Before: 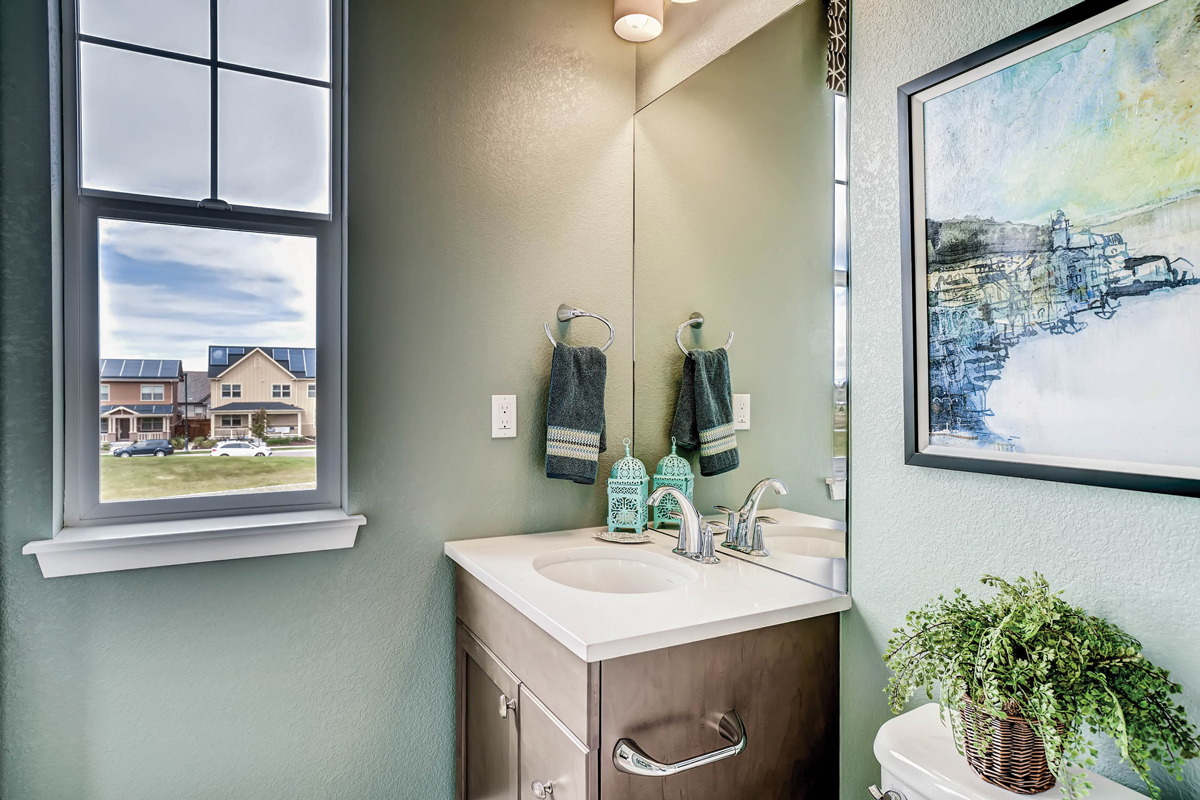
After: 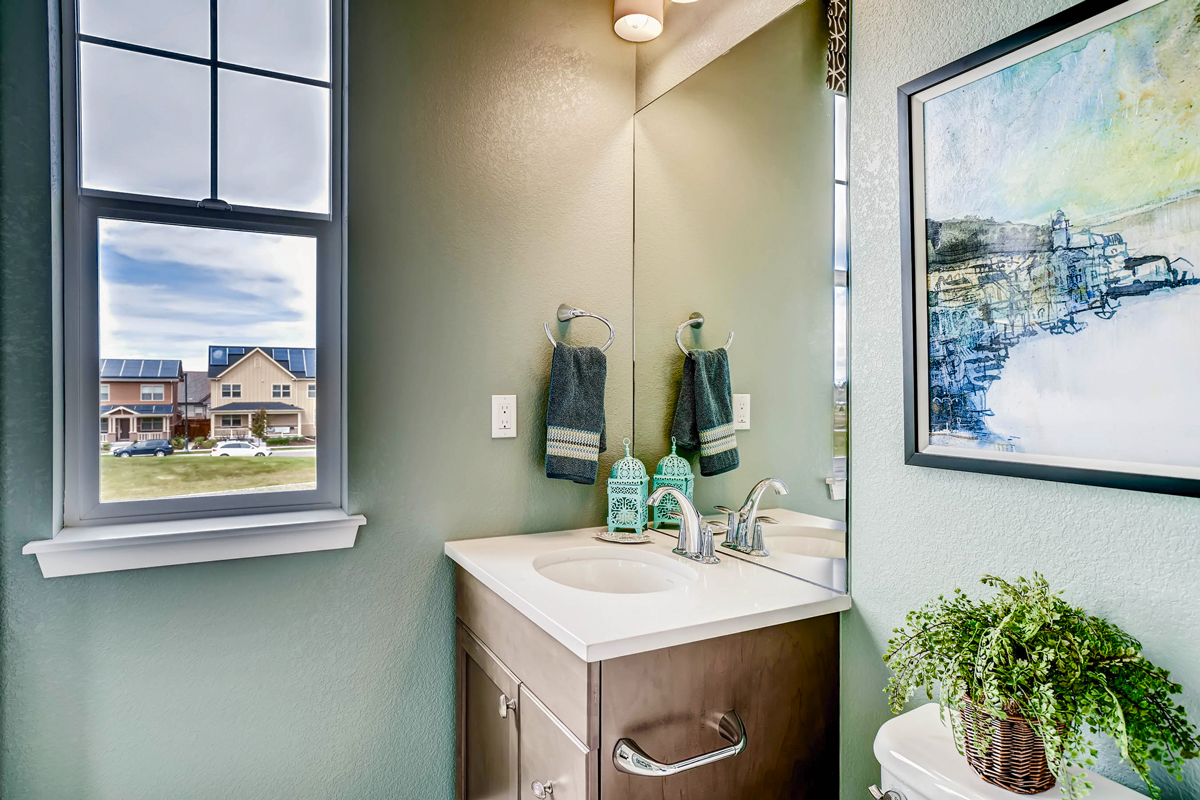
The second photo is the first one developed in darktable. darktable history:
color balance rgb: linear chroma grading › global chroma 8.962%, perceptual saturation grading › global saturation 9.371%, perceptual saturation grading › highlights -13.571%, perceptual saturation grading › mid-tones 14.188%, perceptual saturation grading › shadows 23.208%, saturation formula JzAzBz (2021)
exposure: compensate exposure bias true, compensate highlight preservation false
